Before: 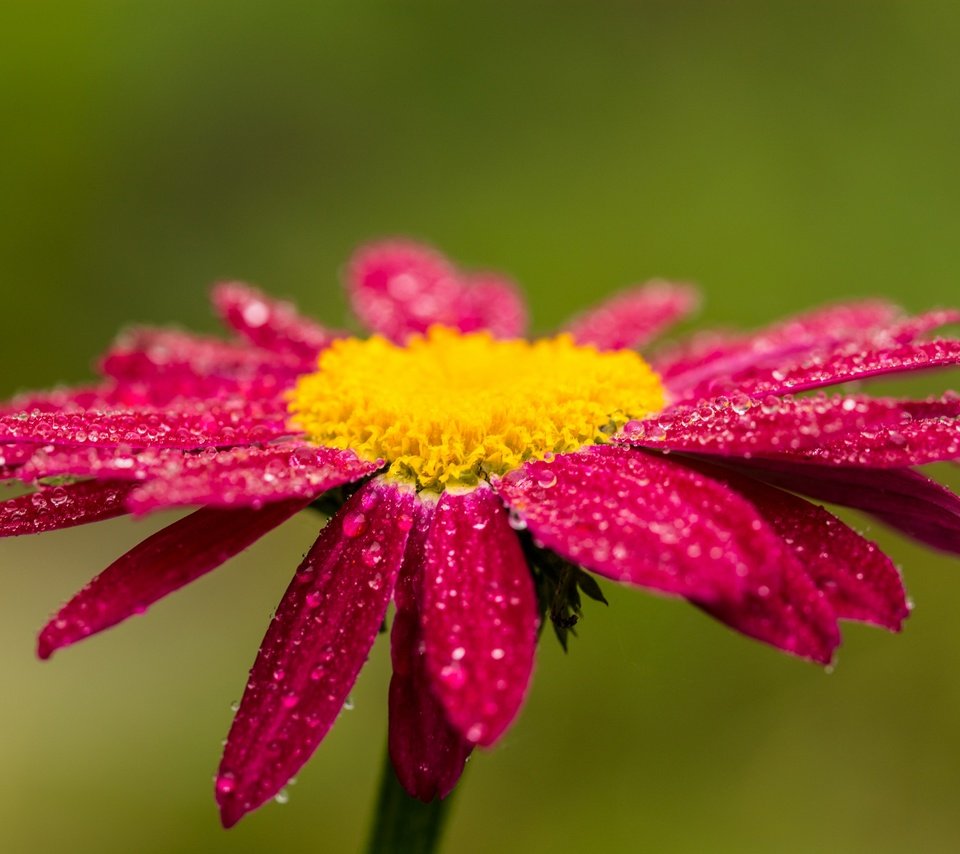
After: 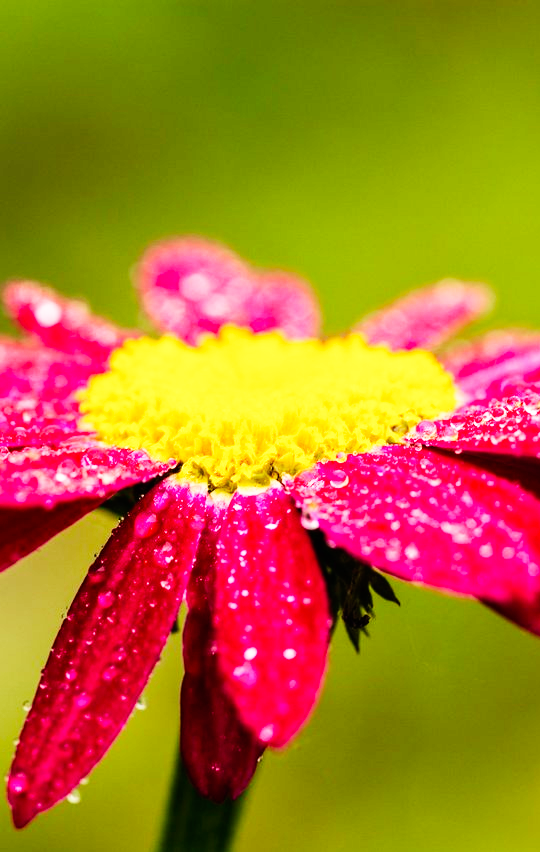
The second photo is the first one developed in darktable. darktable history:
velvia: on, module defaults
base curve: curves: ch0 [(0, 0) (0.007, 0.004) (0.027, 0.03) (0.046, 0.07) (0.207, 0.54) (0.442, 0.872) (0.673, 0.972) (1, 1)], exposure shift 0.01, preserve colors none
crop: left 21.697%, right 21.981%, bottom 0.003%
